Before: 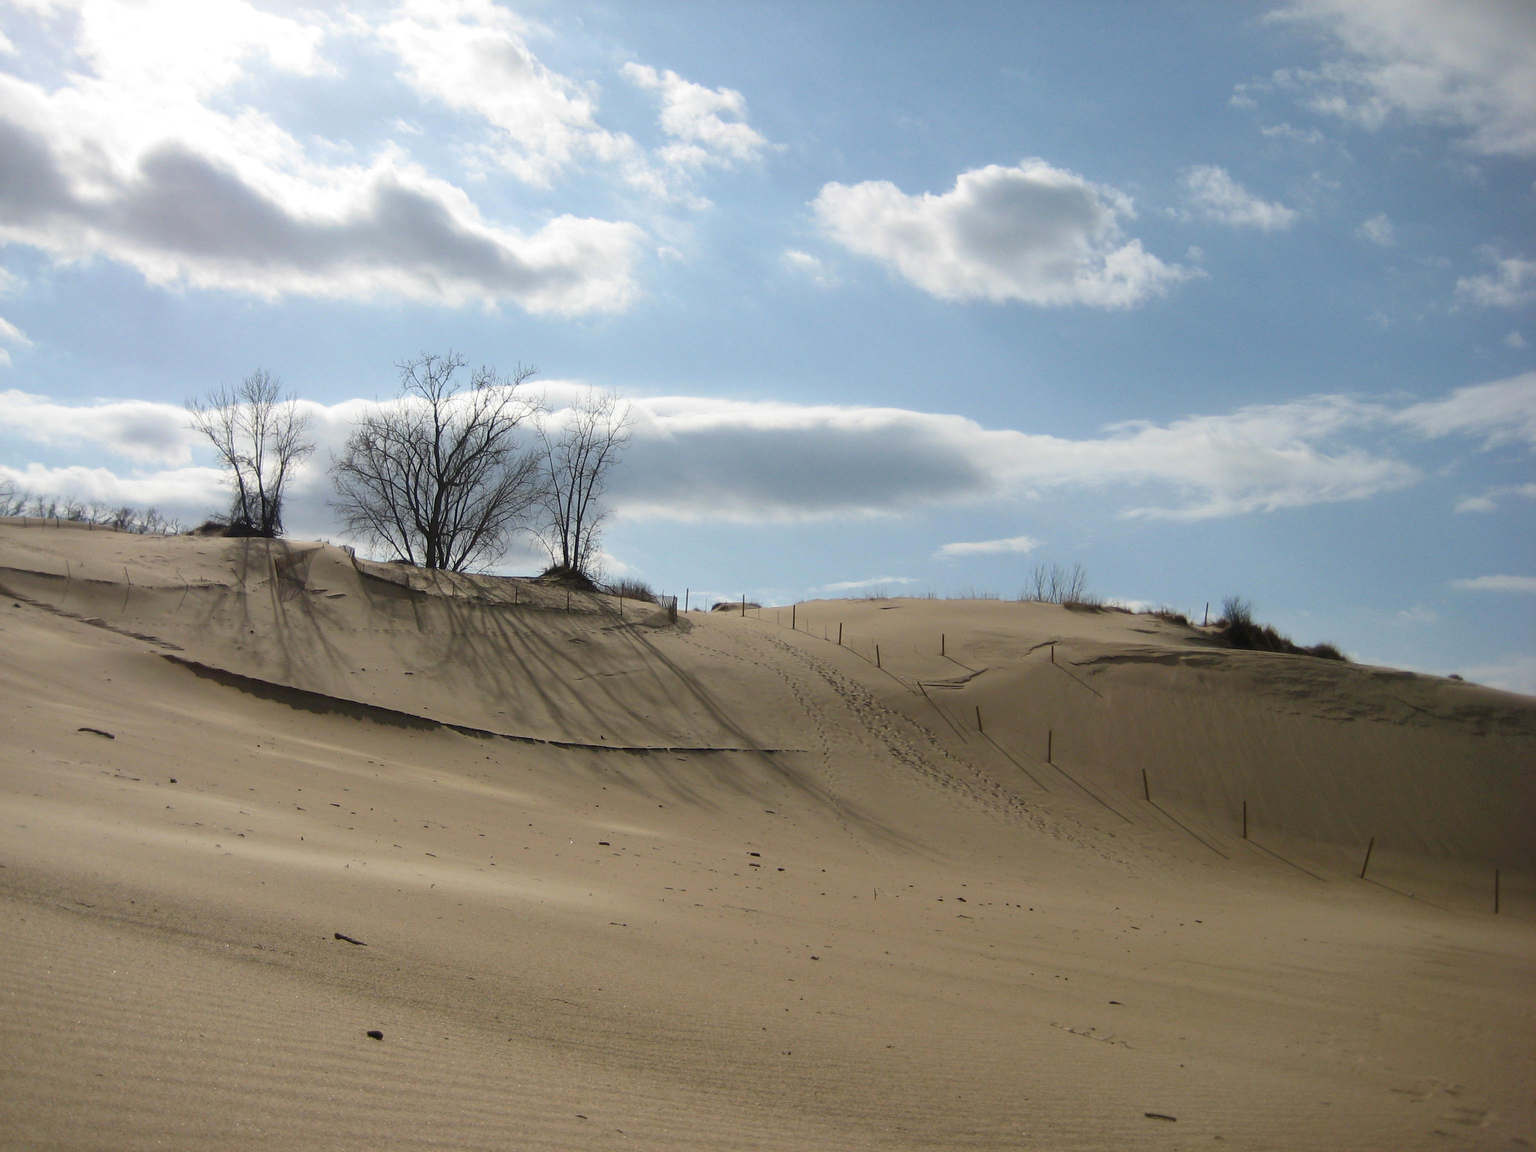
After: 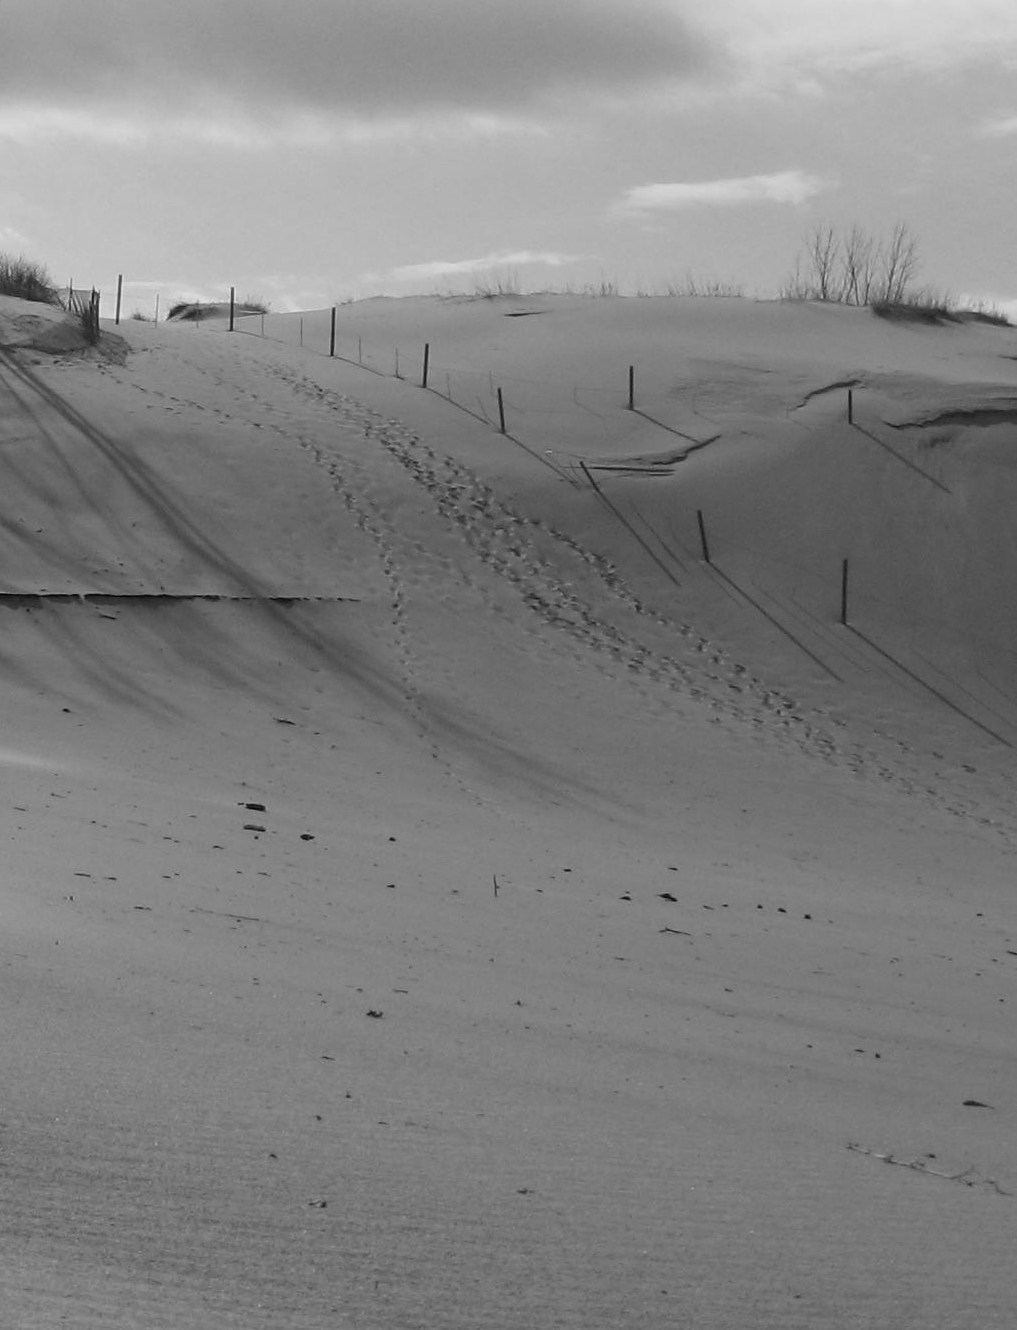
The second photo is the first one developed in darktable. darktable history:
crop: left 40.878%, top 39.176%, right 25.993%, bottom 3.081%
monochrome: on, module defaults
